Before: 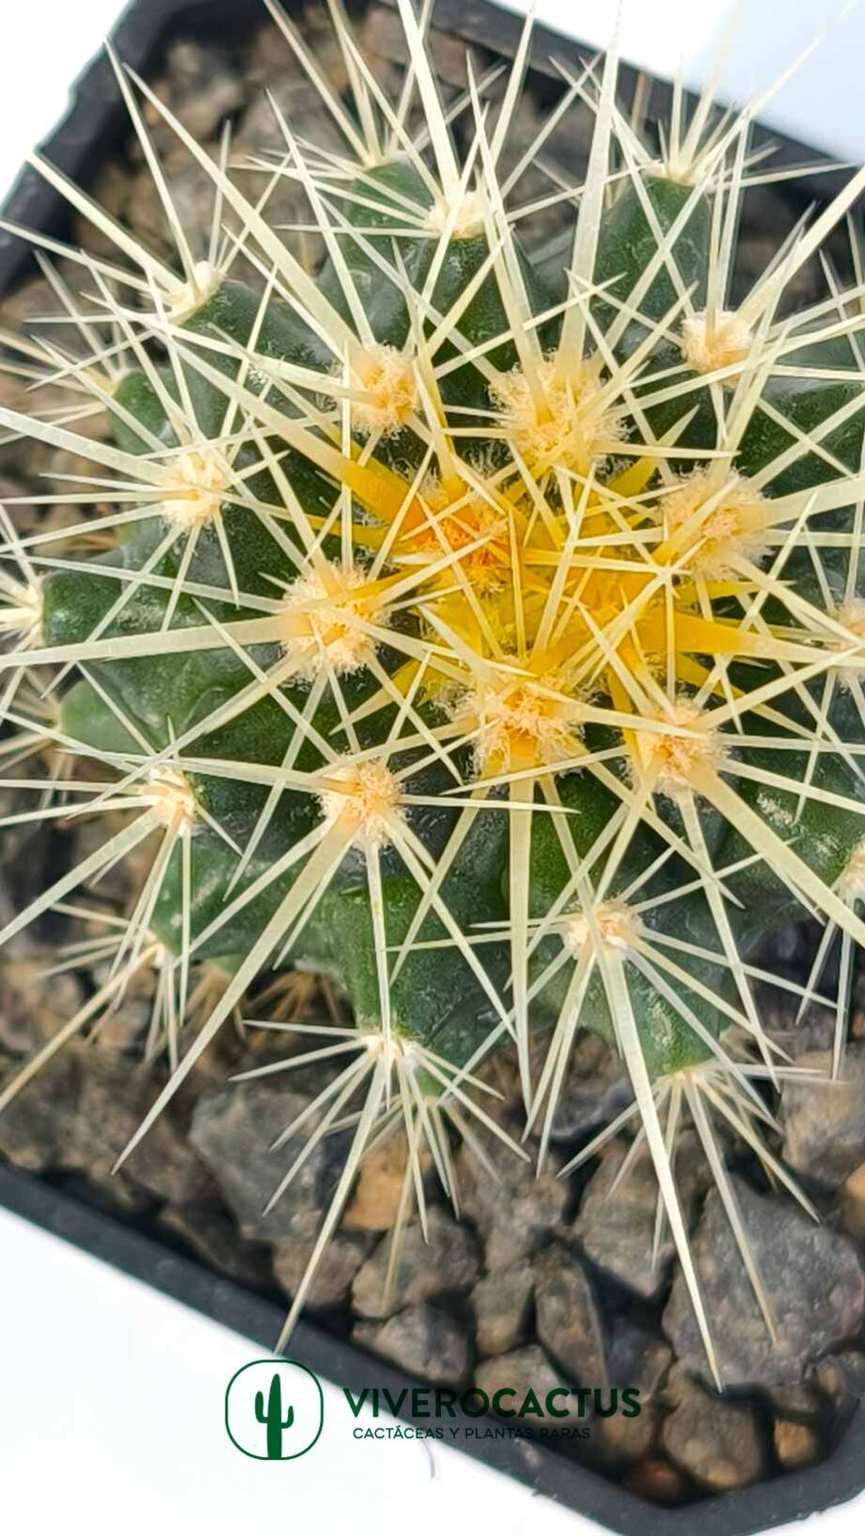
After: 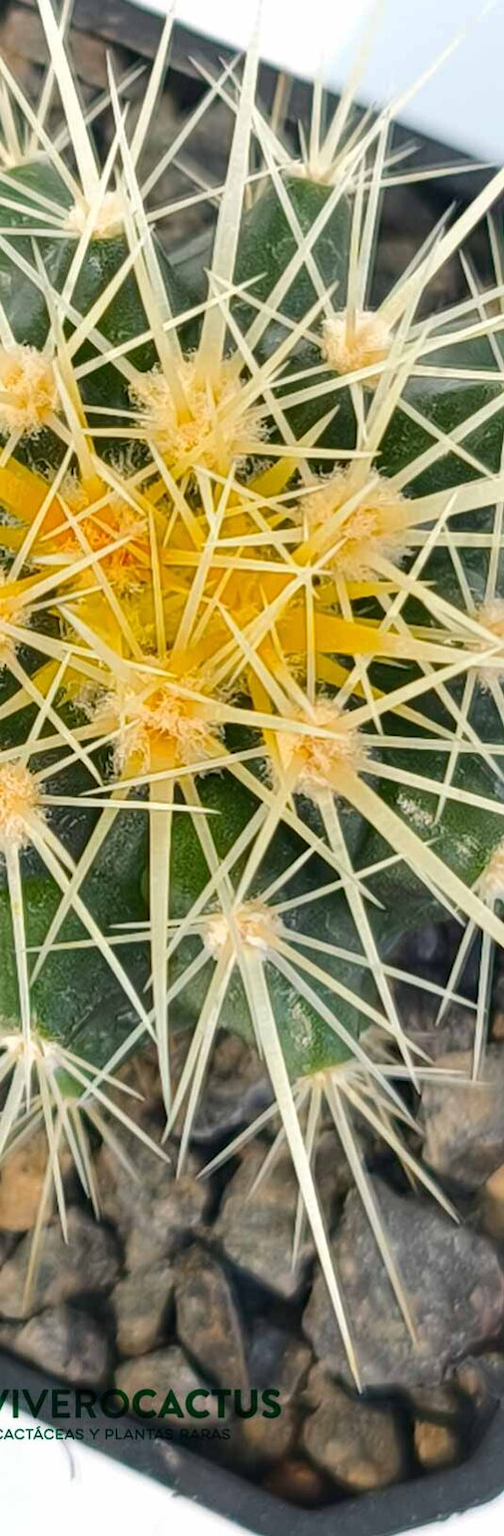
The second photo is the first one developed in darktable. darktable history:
crop: left 41.643%
